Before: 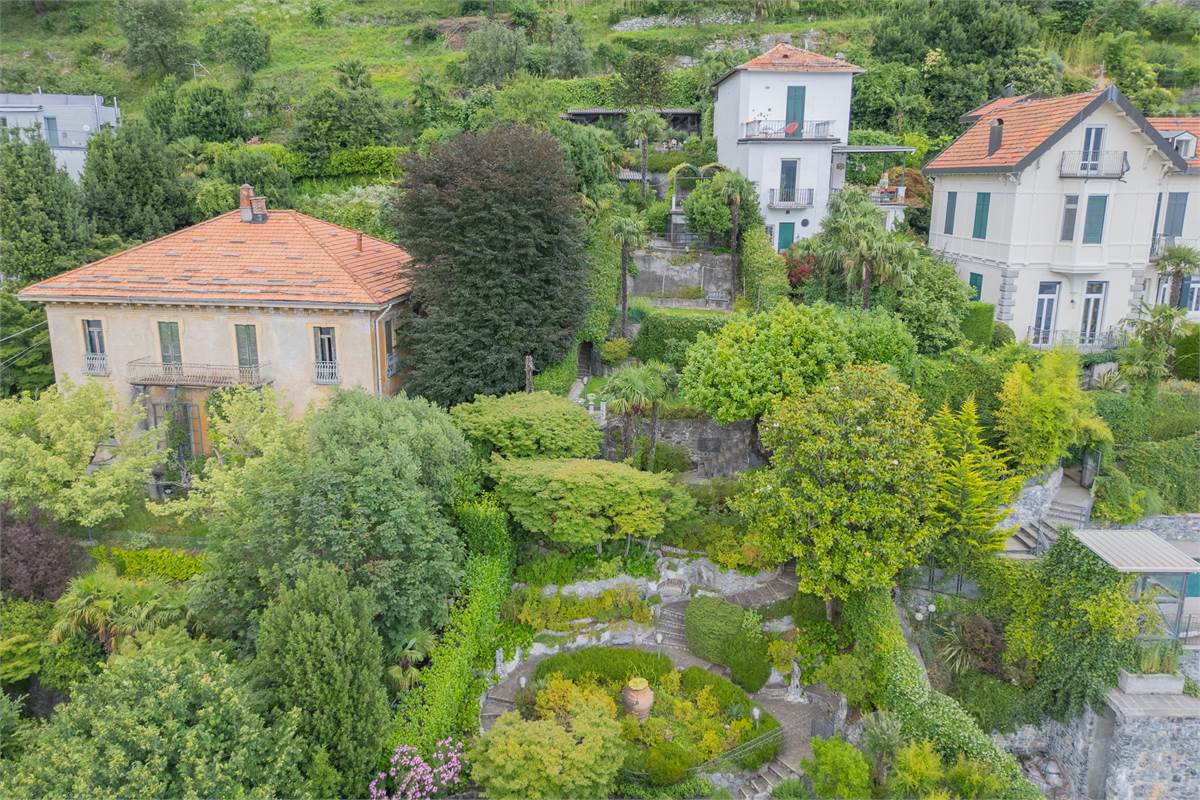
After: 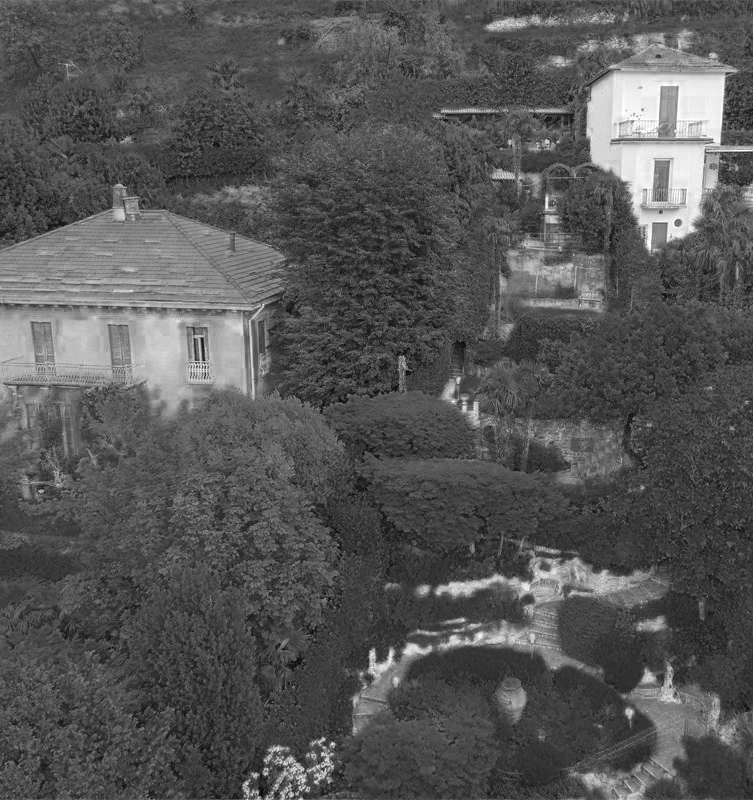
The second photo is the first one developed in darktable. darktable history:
color zones: curves: ch0 [(0.287, 0.048) (0.493, 0.484) (0.737, 0.816)]; ch1 [(0, 0) (0.143, 0) (0.286, 0) (0.429, 0) (0.571, 0) (0.714, 0) (0.857, 0)]
crop: left 10.644%, right 26.528%
